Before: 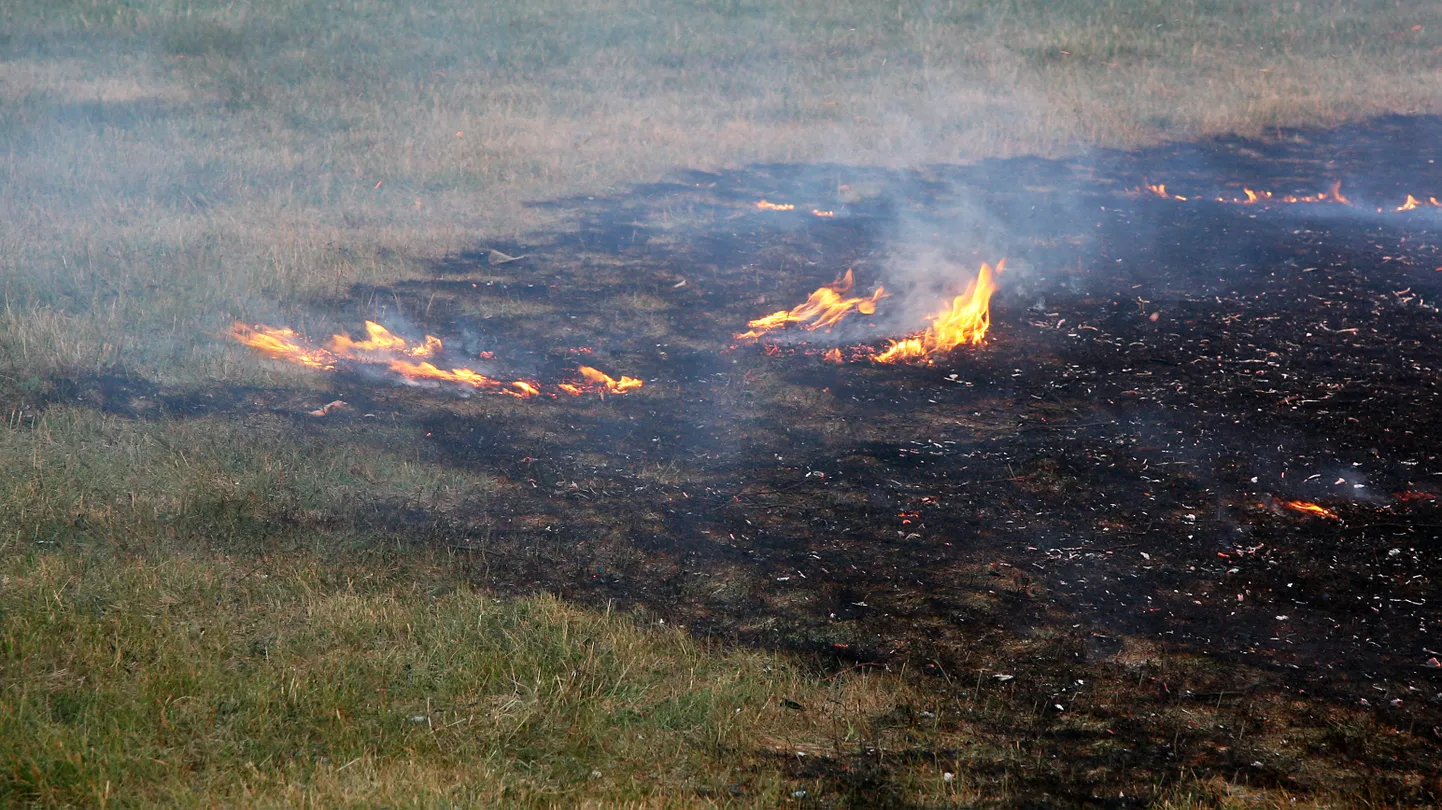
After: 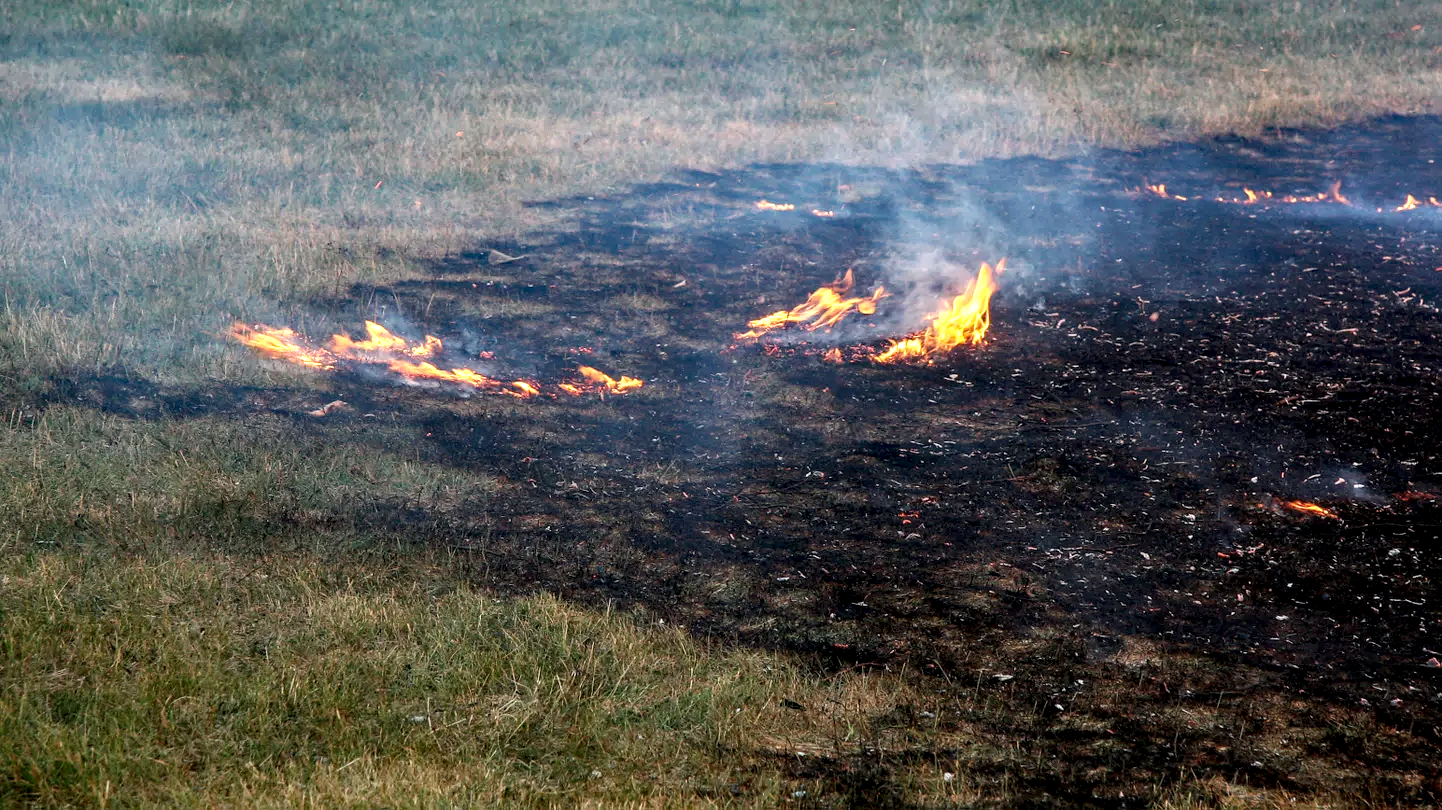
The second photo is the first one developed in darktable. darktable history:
local contrast: detail 150%
haze removal: strength 0.388, distance 0.218, compatibility mode true, adaptive false
